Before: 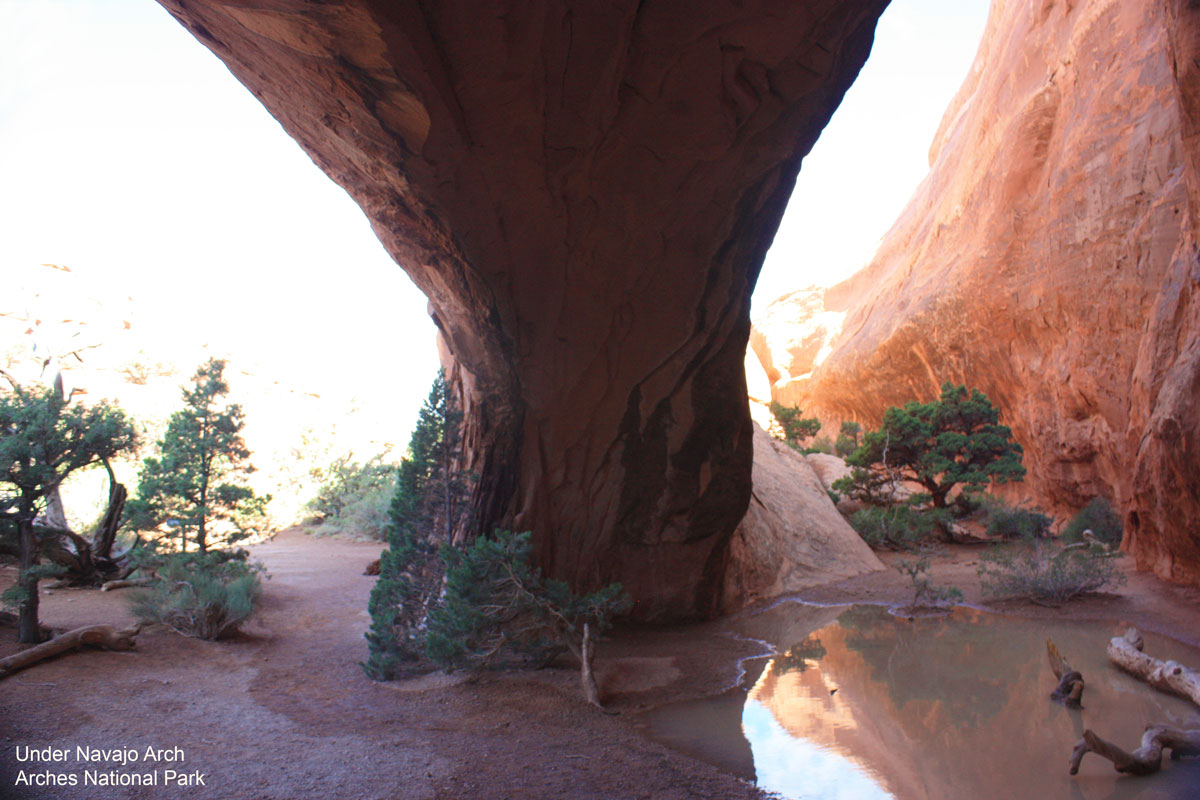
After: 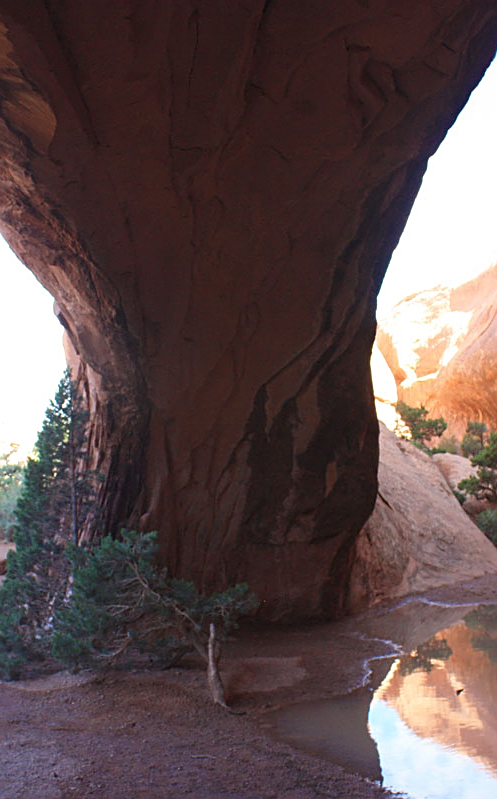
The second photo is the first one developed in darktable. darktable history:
crop: left 31.214%, right 27.312%
sharpen: on, module defaults
